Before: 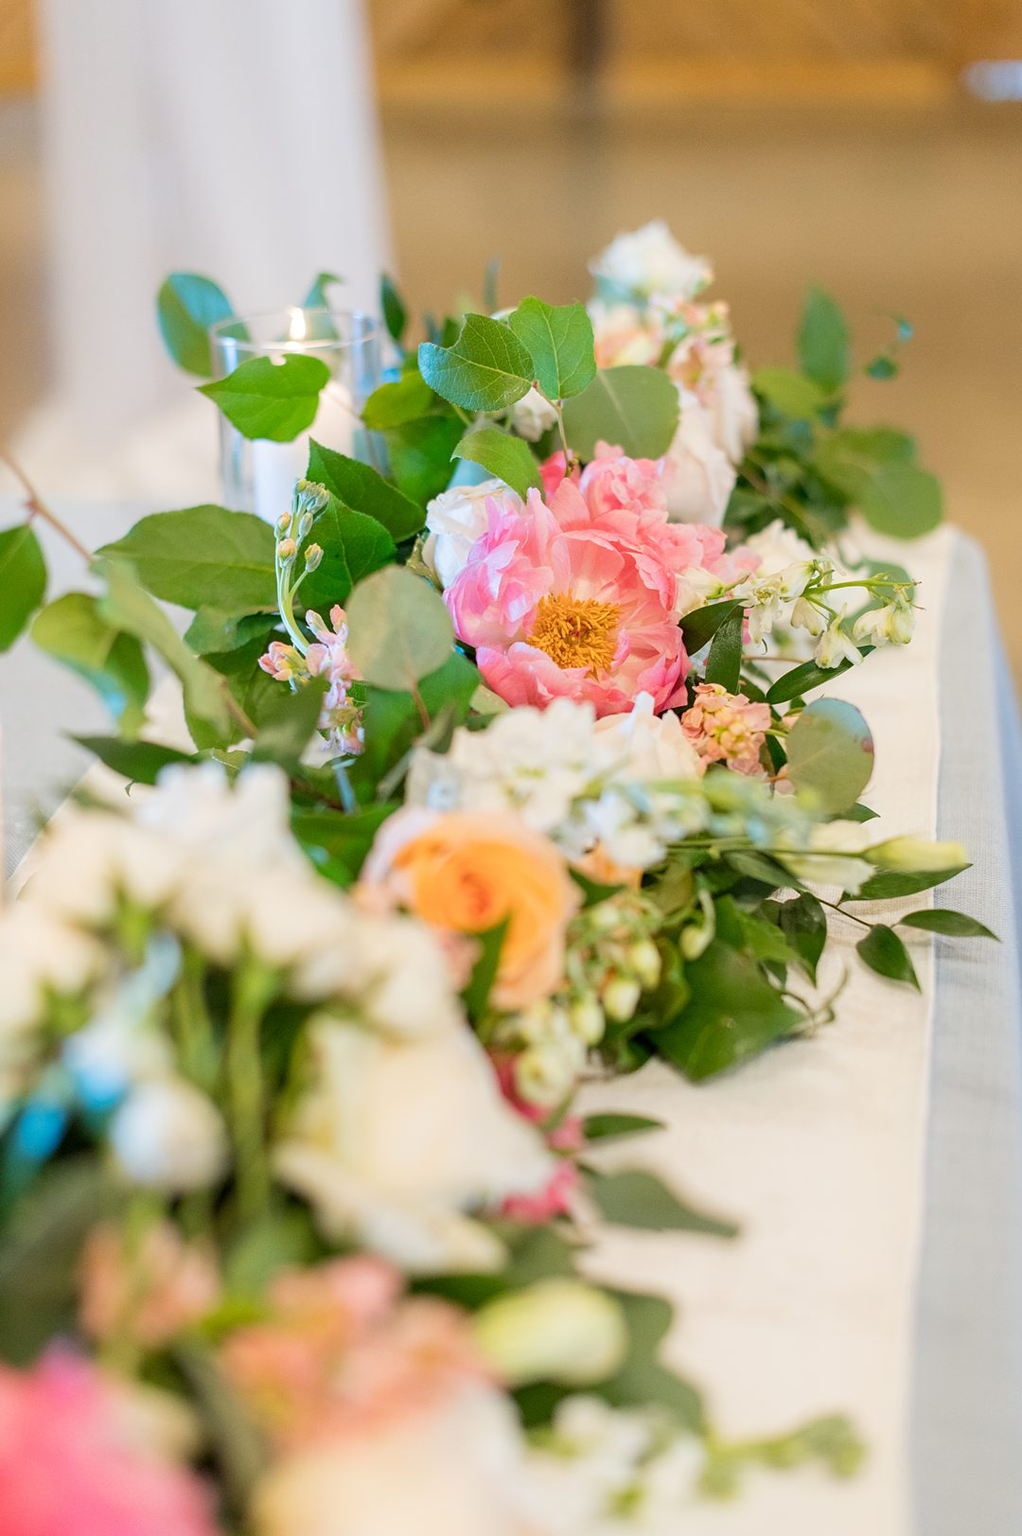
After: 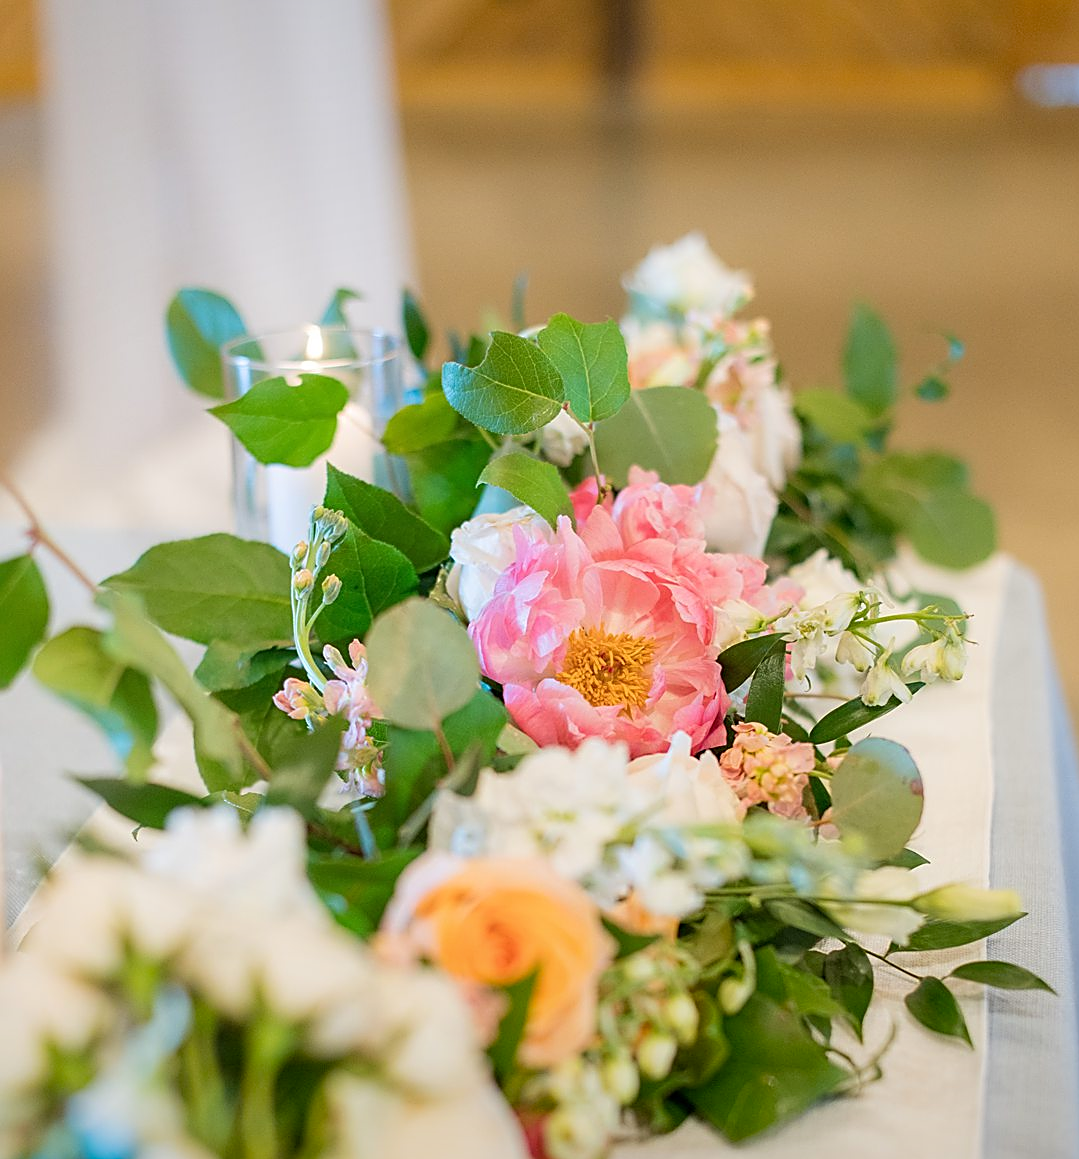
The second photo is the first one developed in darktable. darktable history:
crop: bottom 28.556%
vignetting: fall-off start 98.37%, fall-off radius 98.94%, brightness -0.222, saturation 0.146, width/height ratio 1.427
sharpen: on, module defaults
